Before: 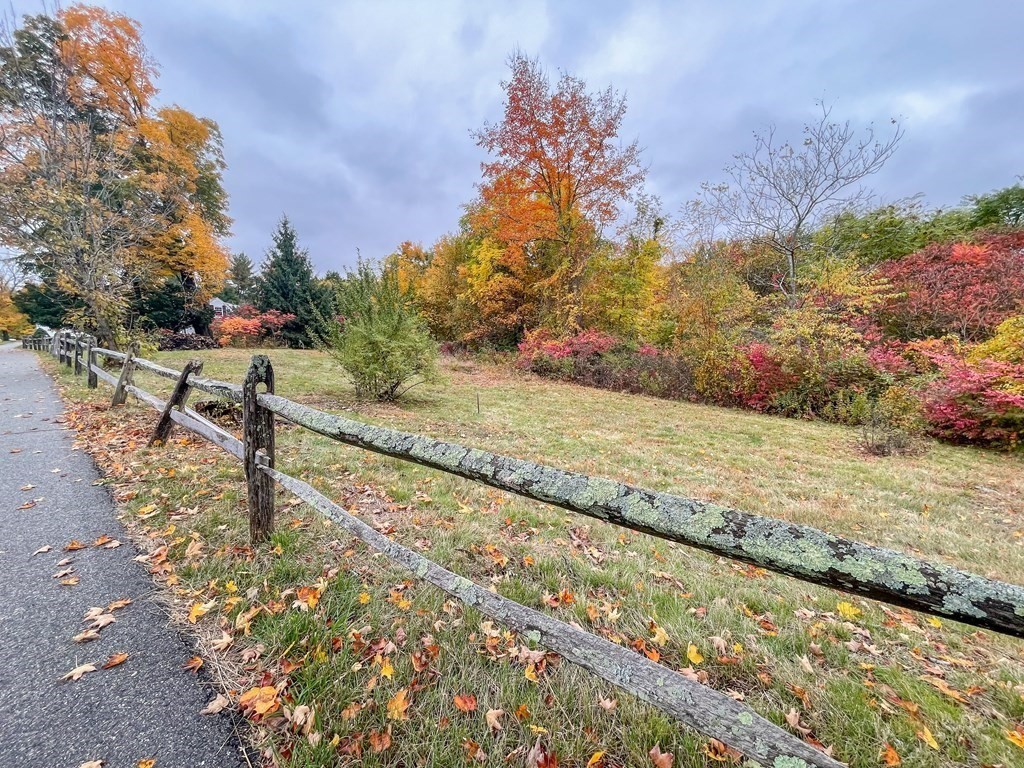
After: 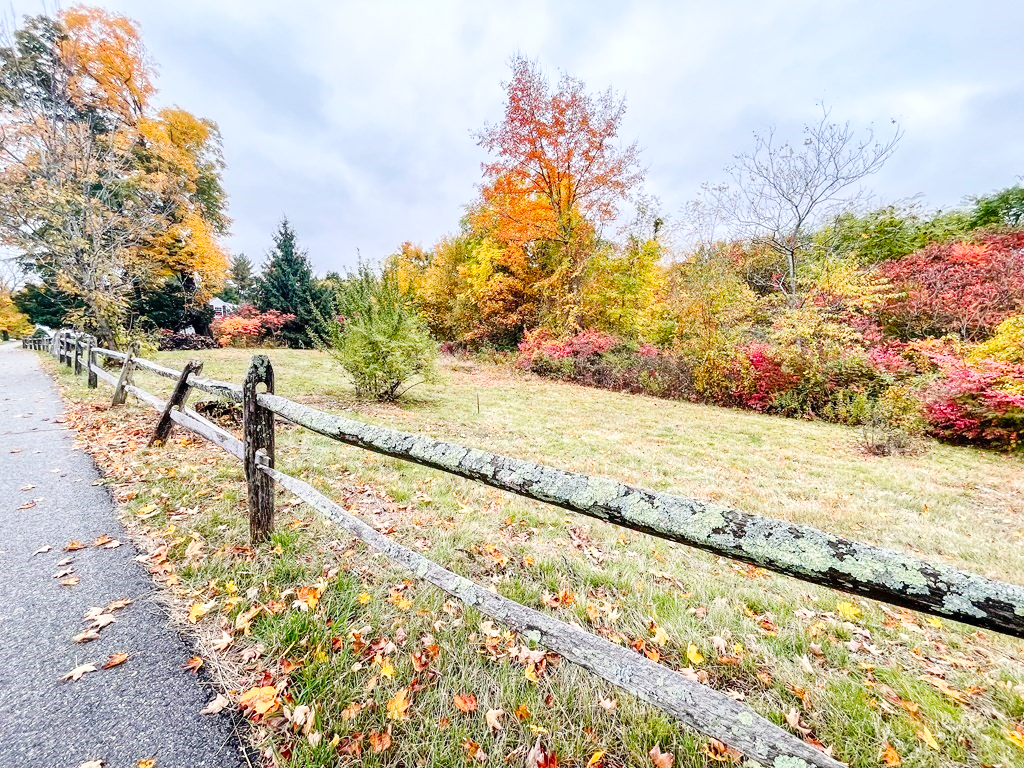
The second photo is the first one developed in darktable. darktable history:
base curve: curves: ch0 [(0, 0) (0.036, 0.025) (0.121, 0.166) (0.206, 0.329) (0.605, 0.79) (1, 1)], preserve colors none
exposure: exposure 0.296 EV, compensate exposure bias true, compensate highlight preservation false
